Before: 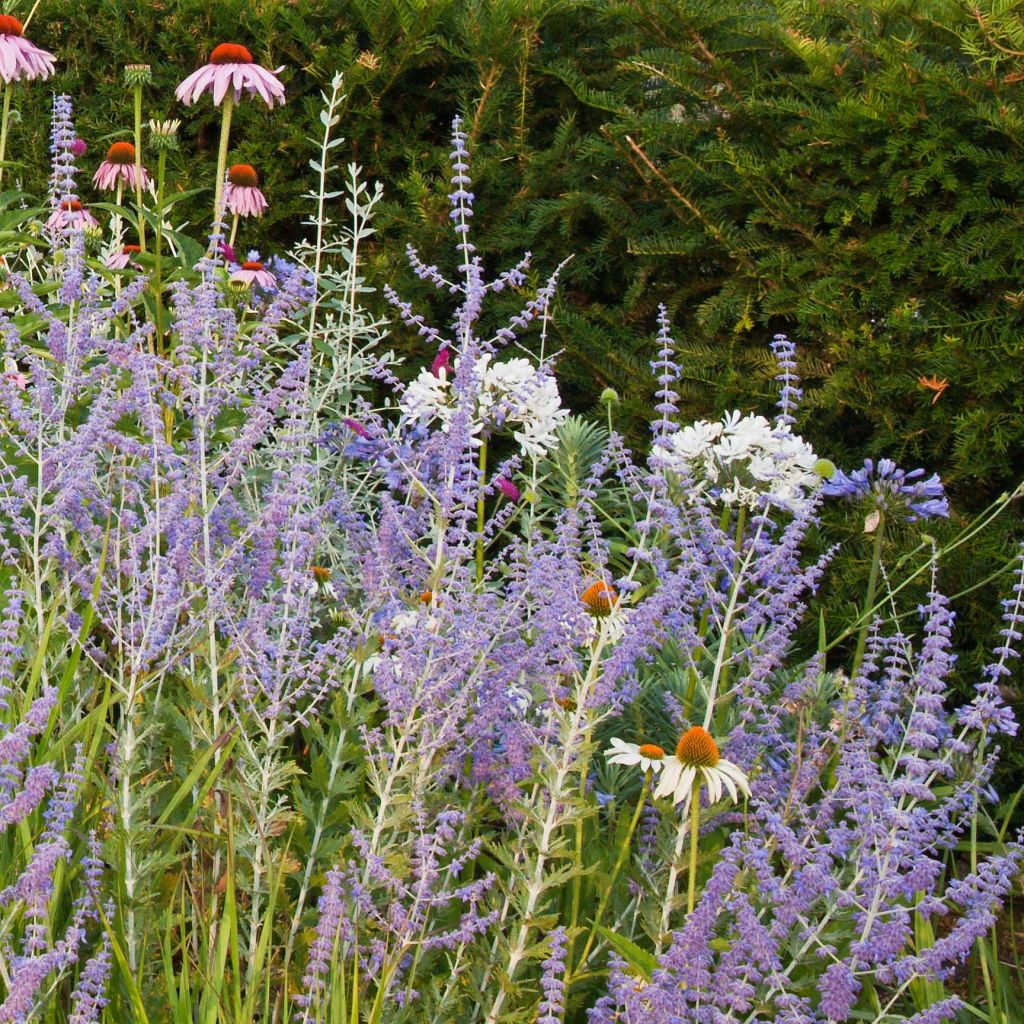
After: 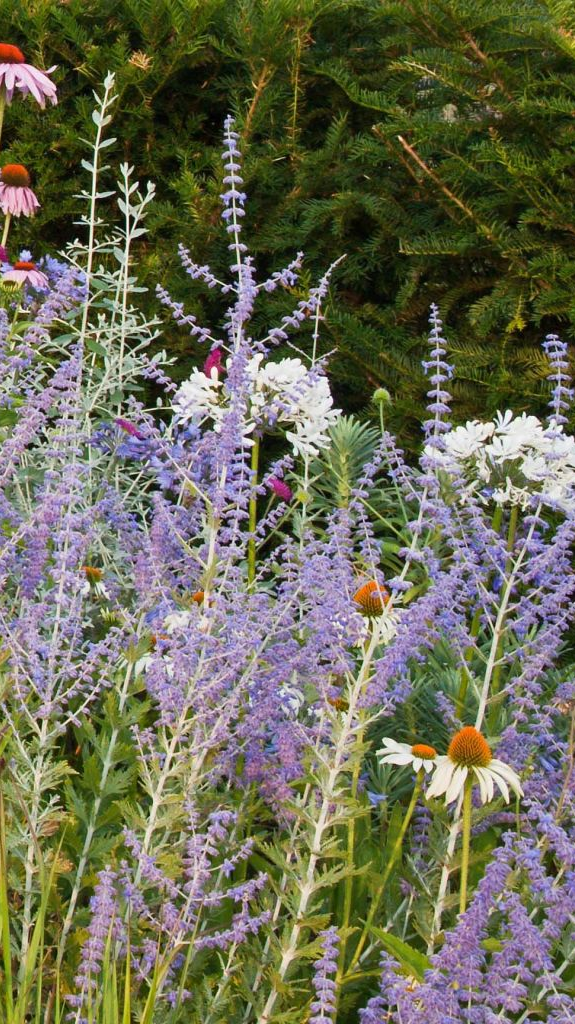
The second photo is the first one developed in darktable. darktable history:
crop and rotate: left 22.338%, right 21.493%
